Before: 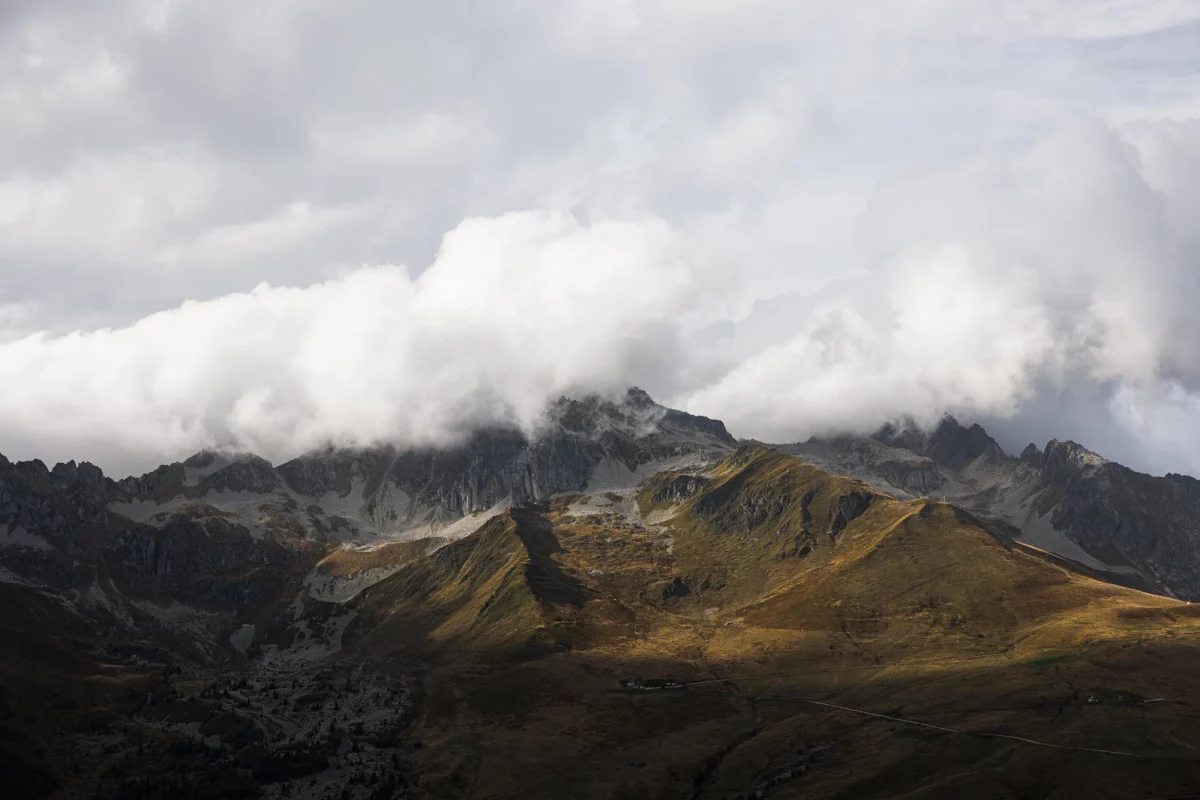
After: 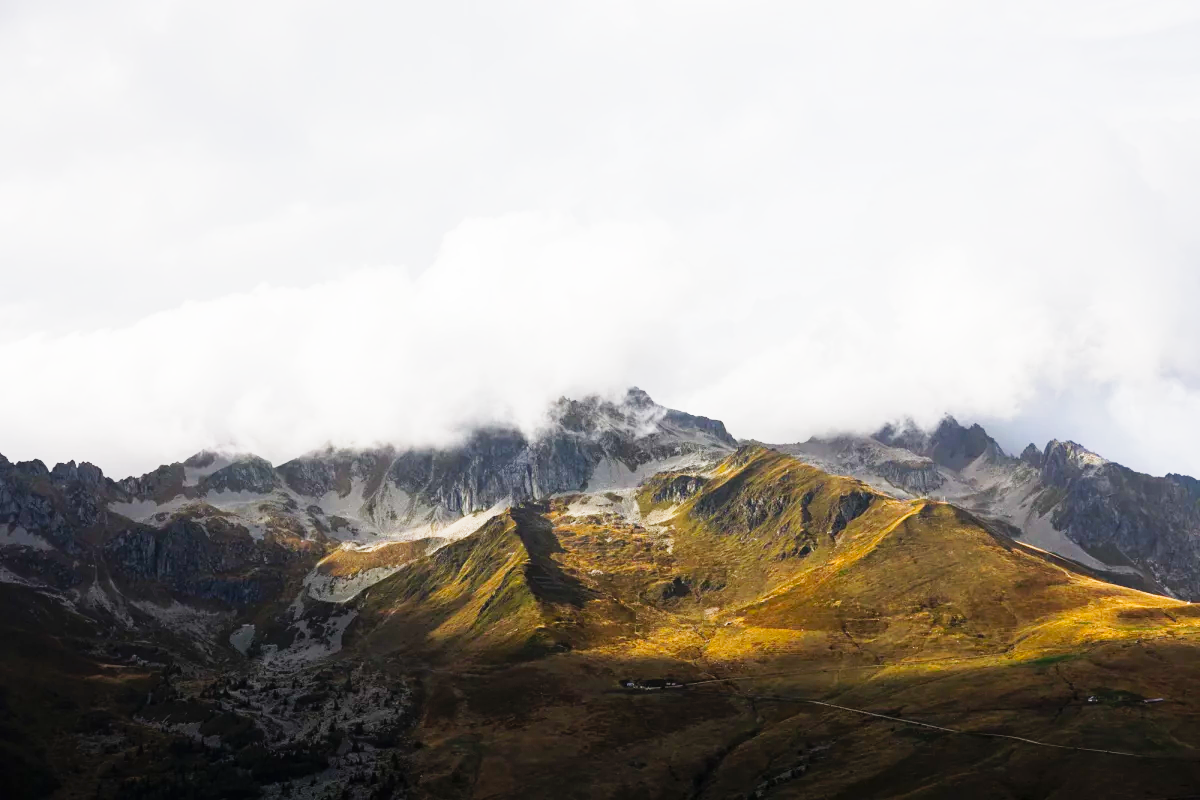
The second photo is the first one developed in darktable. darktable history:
tone curve: curves: ch0 [(0, 0) (0.003, 0.003) (0.011, 0.012) (0.025, 0.027) (0.044, 0.048) (0.069, 0.074) (0.1, 0.117) (0.136, 0.177) (0.177, 0.246) (0.224, 0.324) (0.277, 0.422) (0.335, 0.531) (0.399, 0.633) (0.468, 0.733) (0.543, 0.824) (0.623, 0.895) (0.709, 0.938) (0.801, 0.961) (0.898, 0.98) (1, 1)], preserve colors none
color balance rgb: perceptual saturation grading › global saturation 20%, global vibrance 10%
